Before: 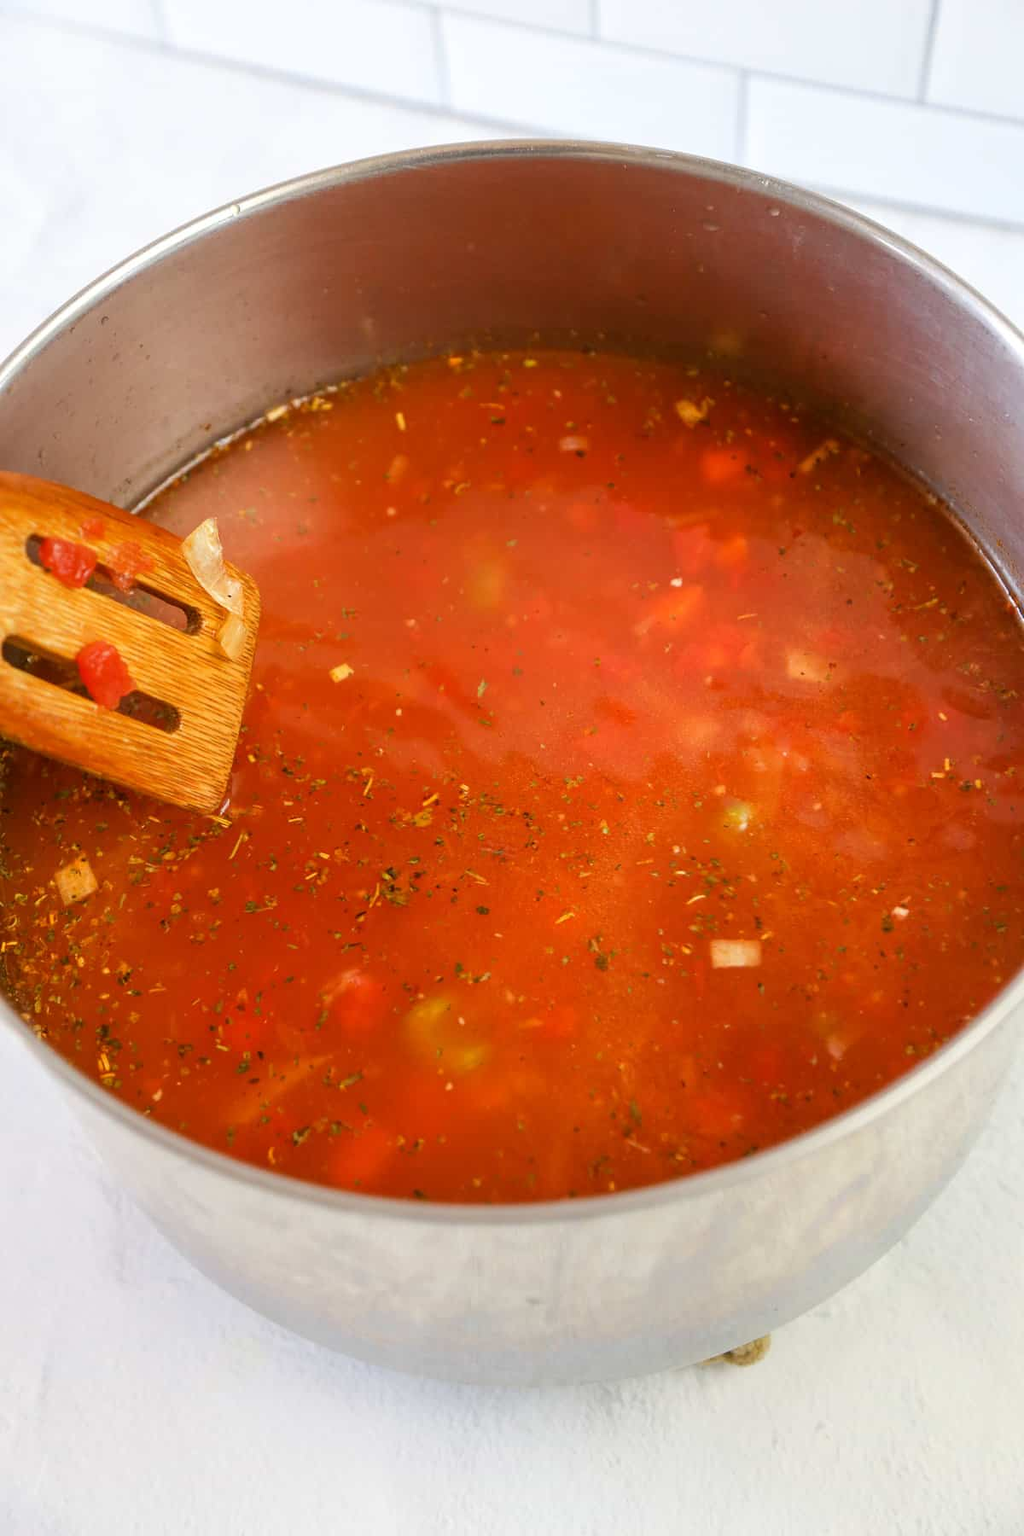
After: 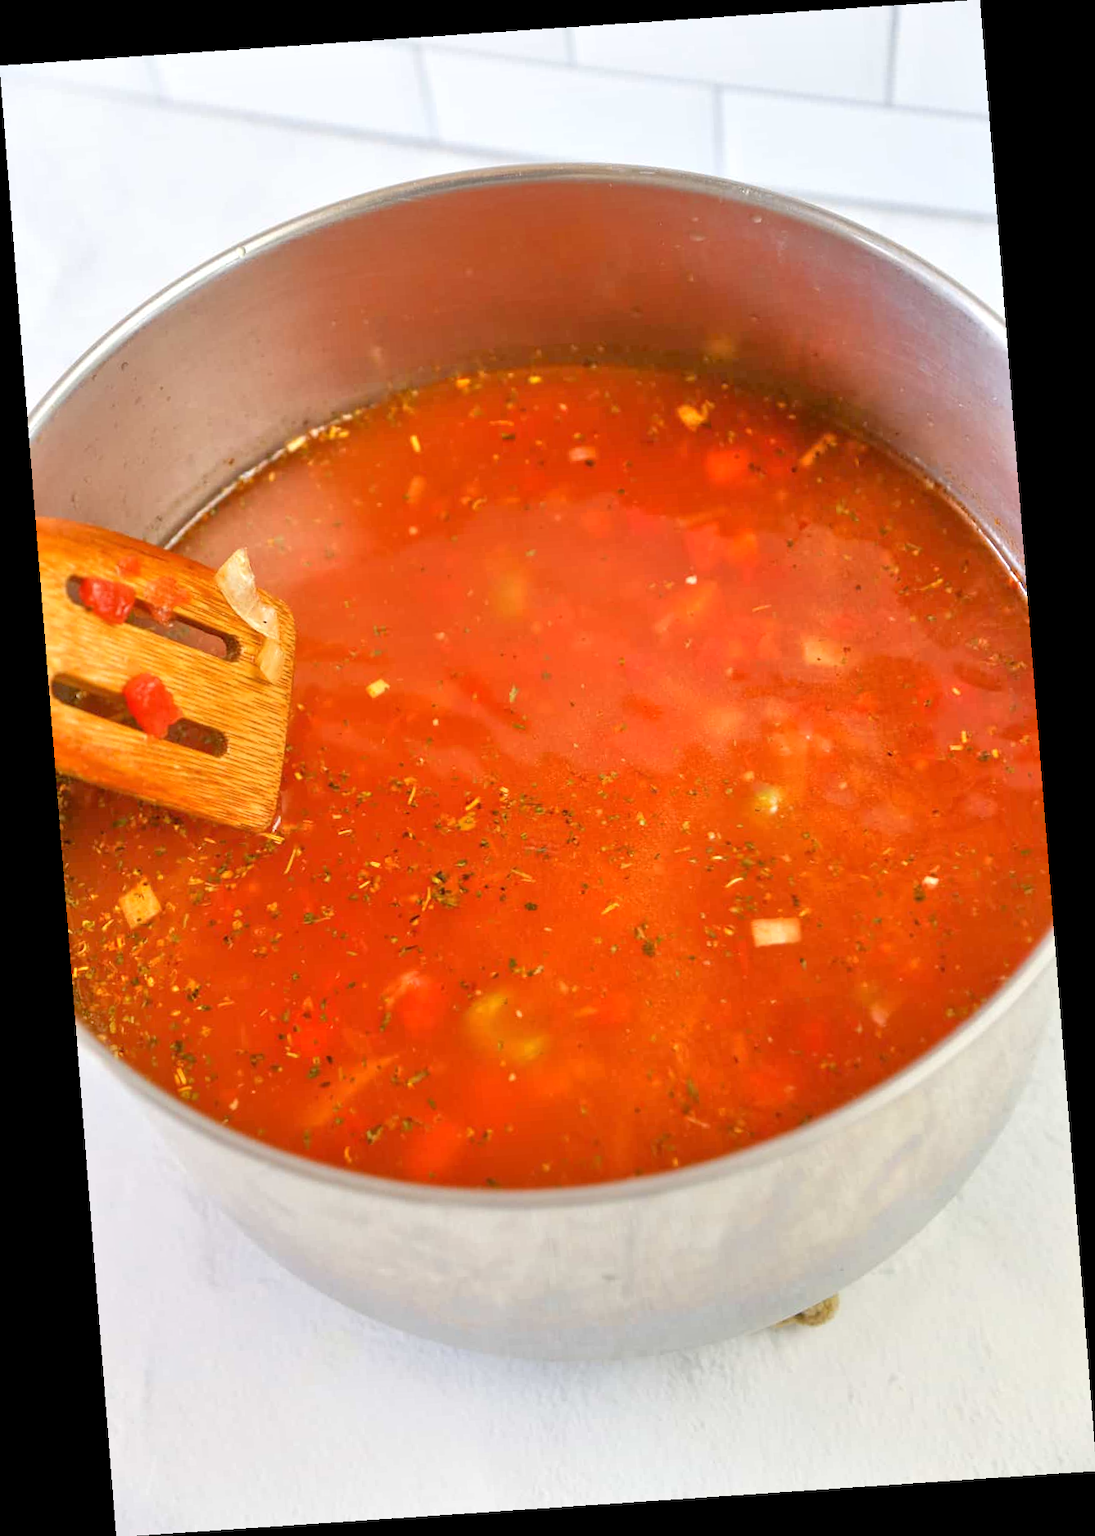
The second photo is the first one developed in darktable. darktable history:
tone equalizer: -7 EV 0.15 EV, -6 EV 0.6 EV, -5 EV 1.15 EV, -4 EV 1.33 EV, -3 EV 1.15 EV, -2 EV 0.6 EV, -1 EV 0.15 EV, mask exposure compensation -0.5 EV
rotate and perspective: rotation -4.2°, shear 0.006, automatic cropping off
